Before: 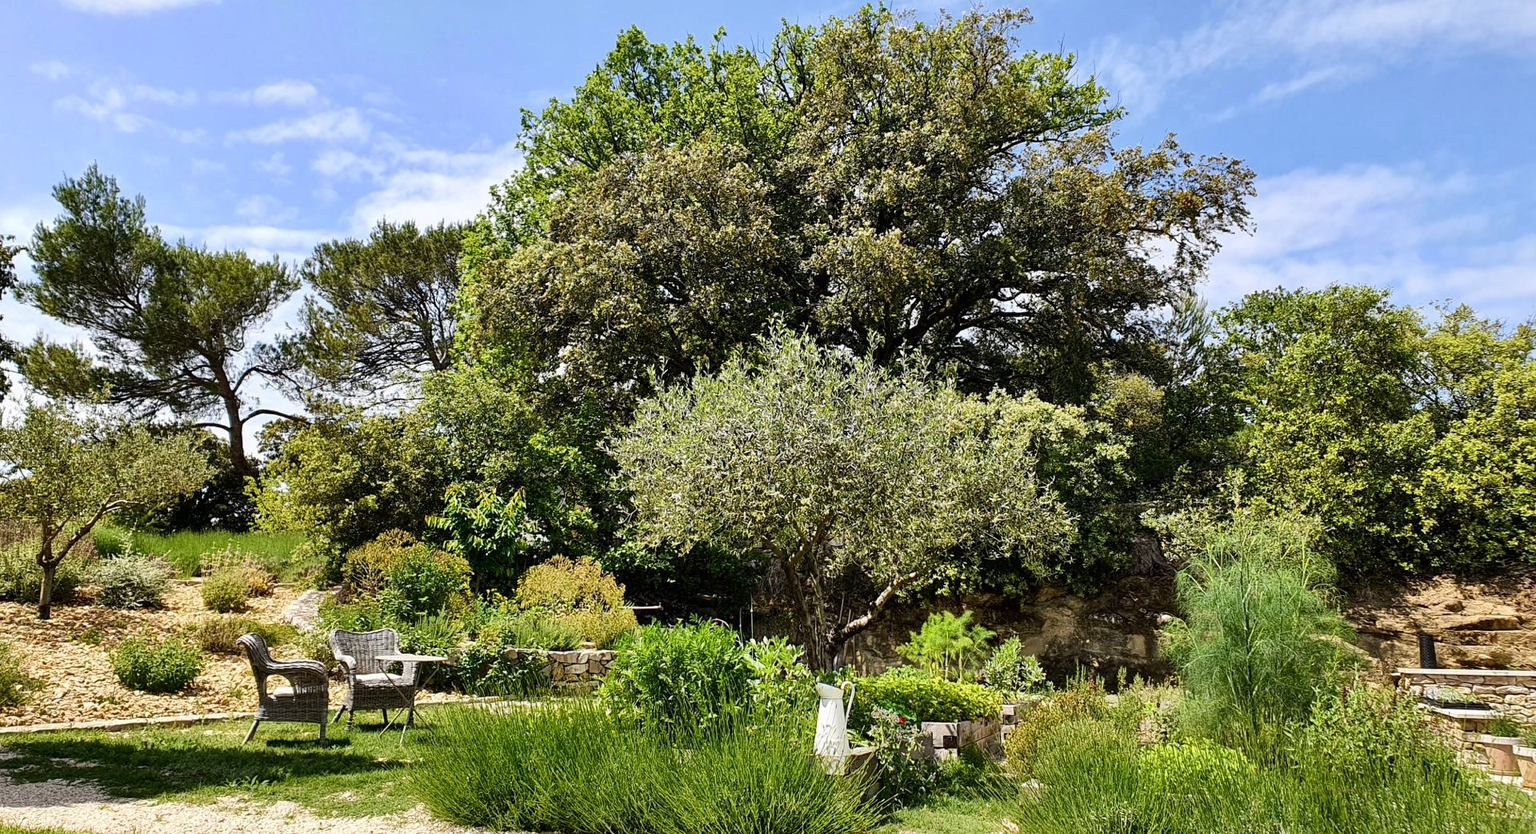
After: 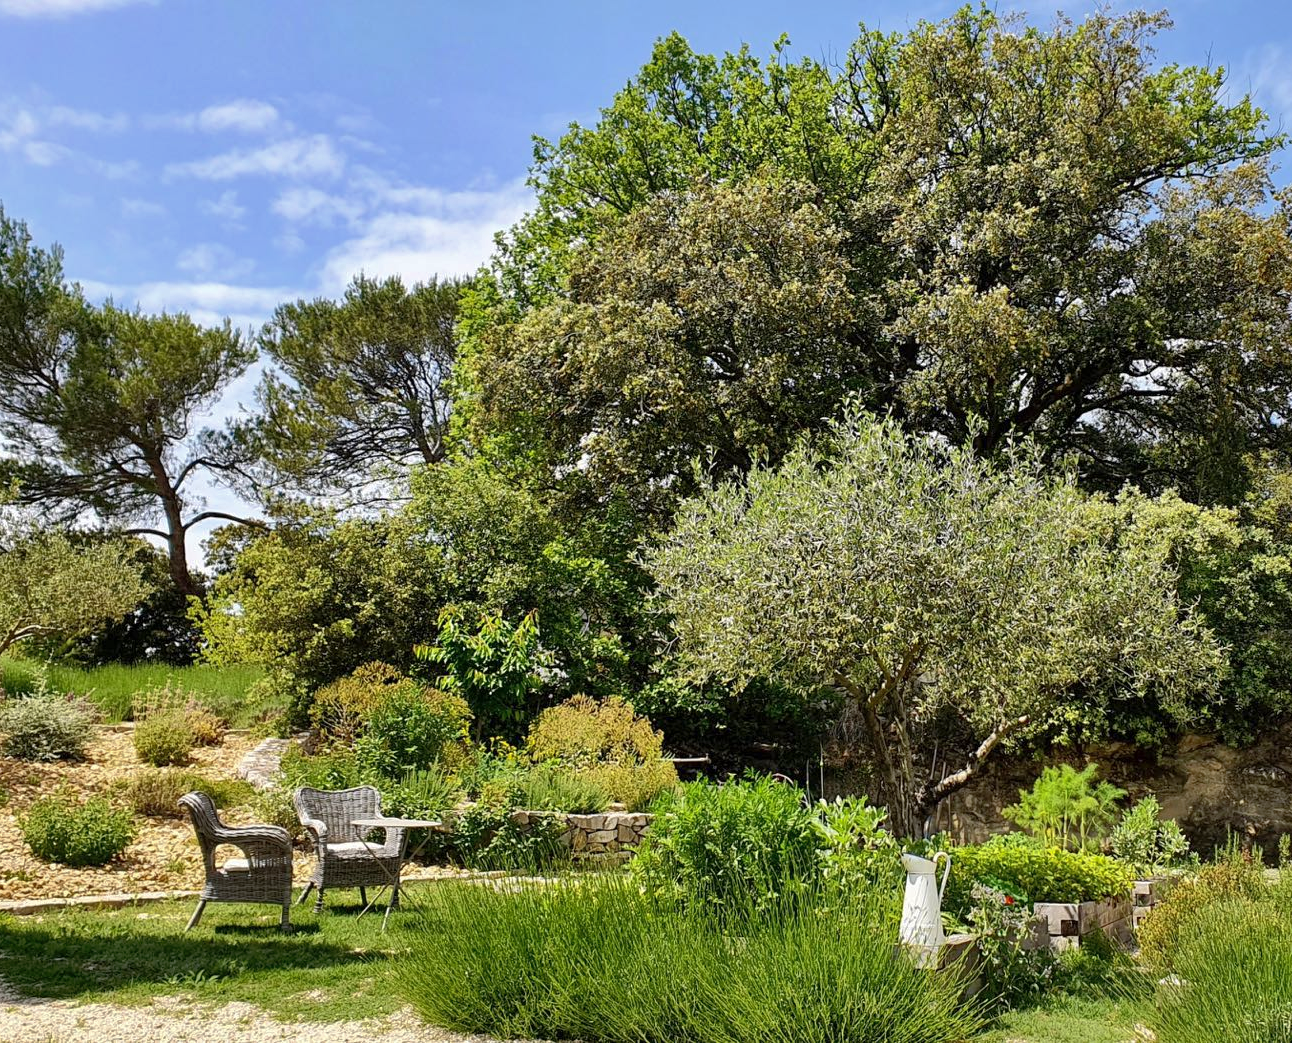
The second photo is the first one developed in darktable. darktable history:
shadows and highlights: on, module defaults
crop and rotate: left 6.155%, right 26.551%
